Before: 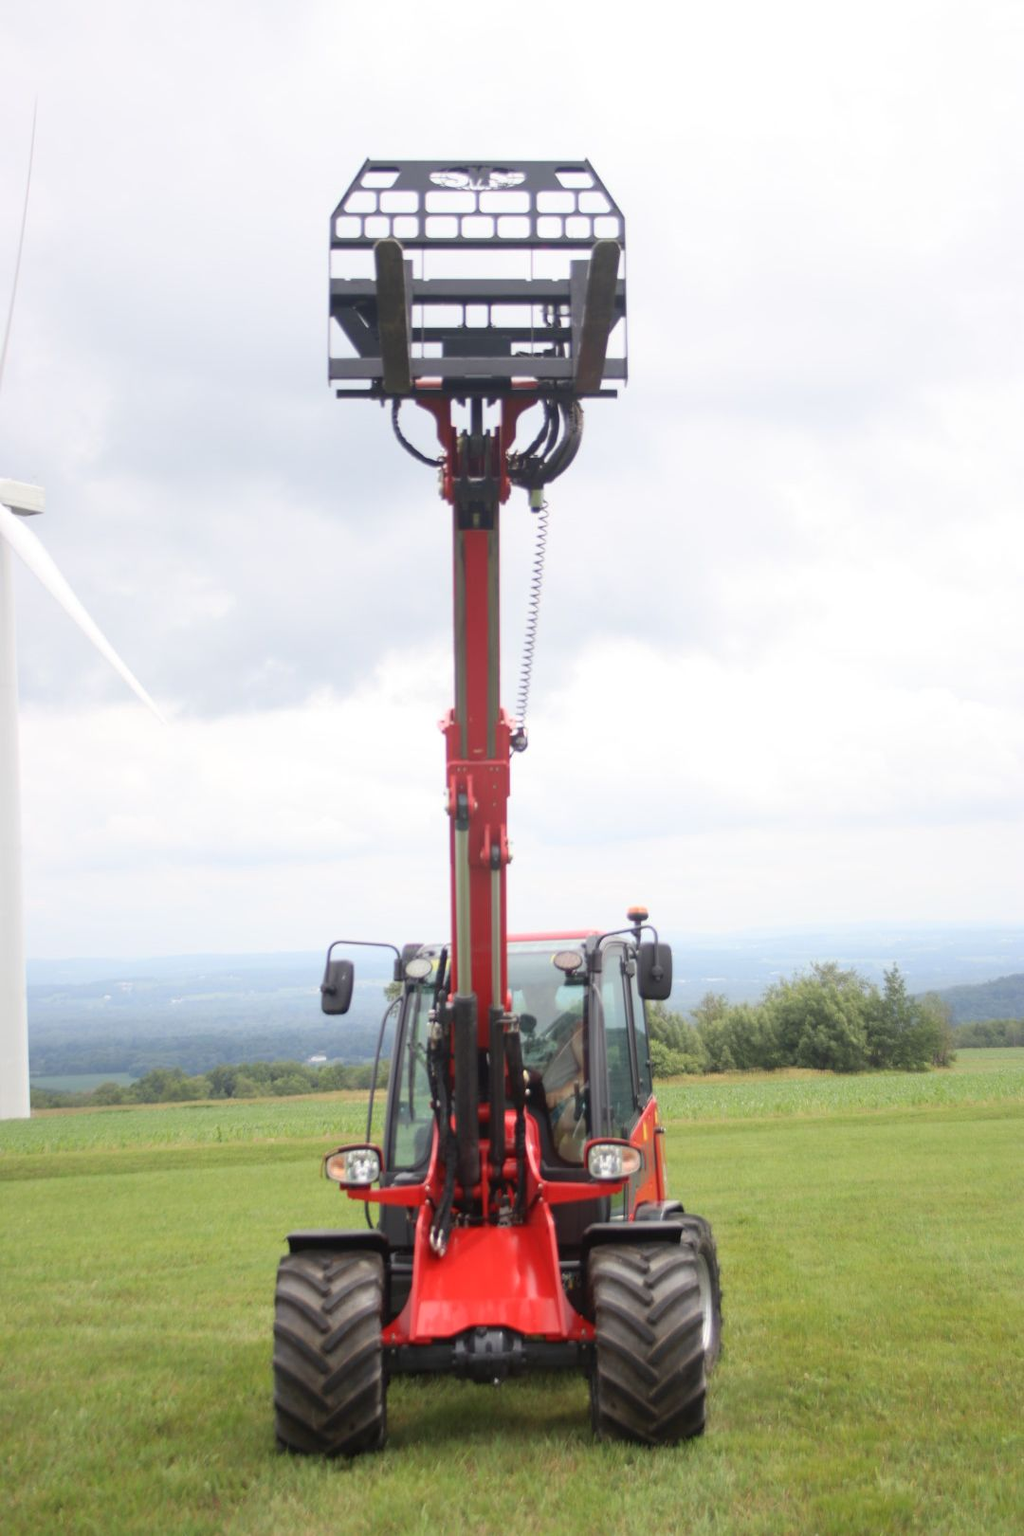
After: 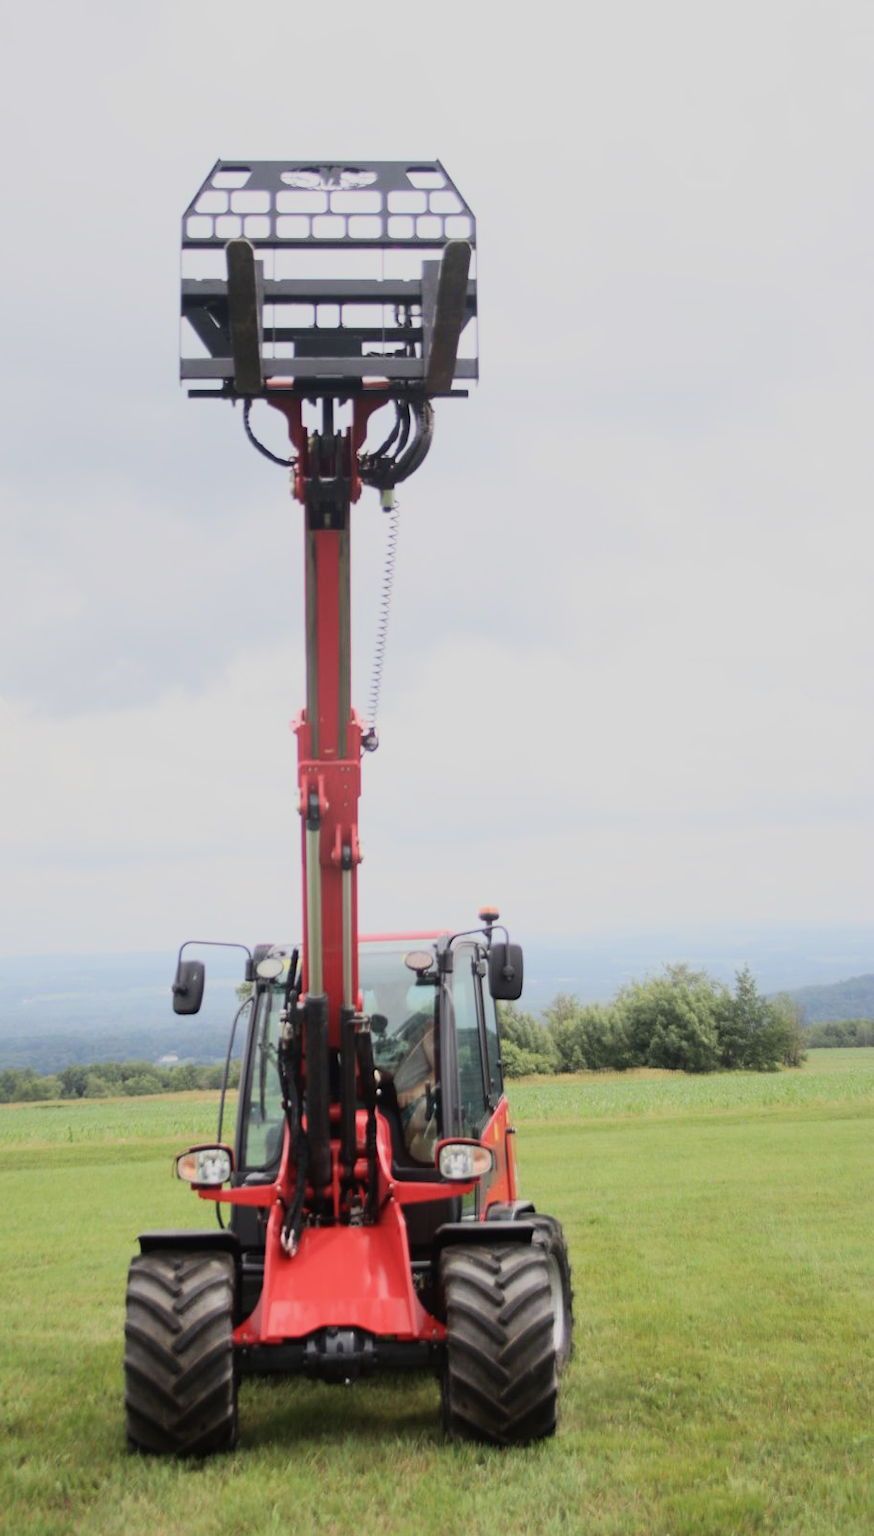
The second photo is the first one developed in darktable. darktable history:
crop and rotate: left 14.584%
filmic rgb: black relative exposure -16 EV, white relative exposure 6.28 EV, hardness 5.14, contrast 1.354, color science v5 (2021), iterations of high-quality reconstruction 10, contrast in shadows safe, contrast in highlights safe
